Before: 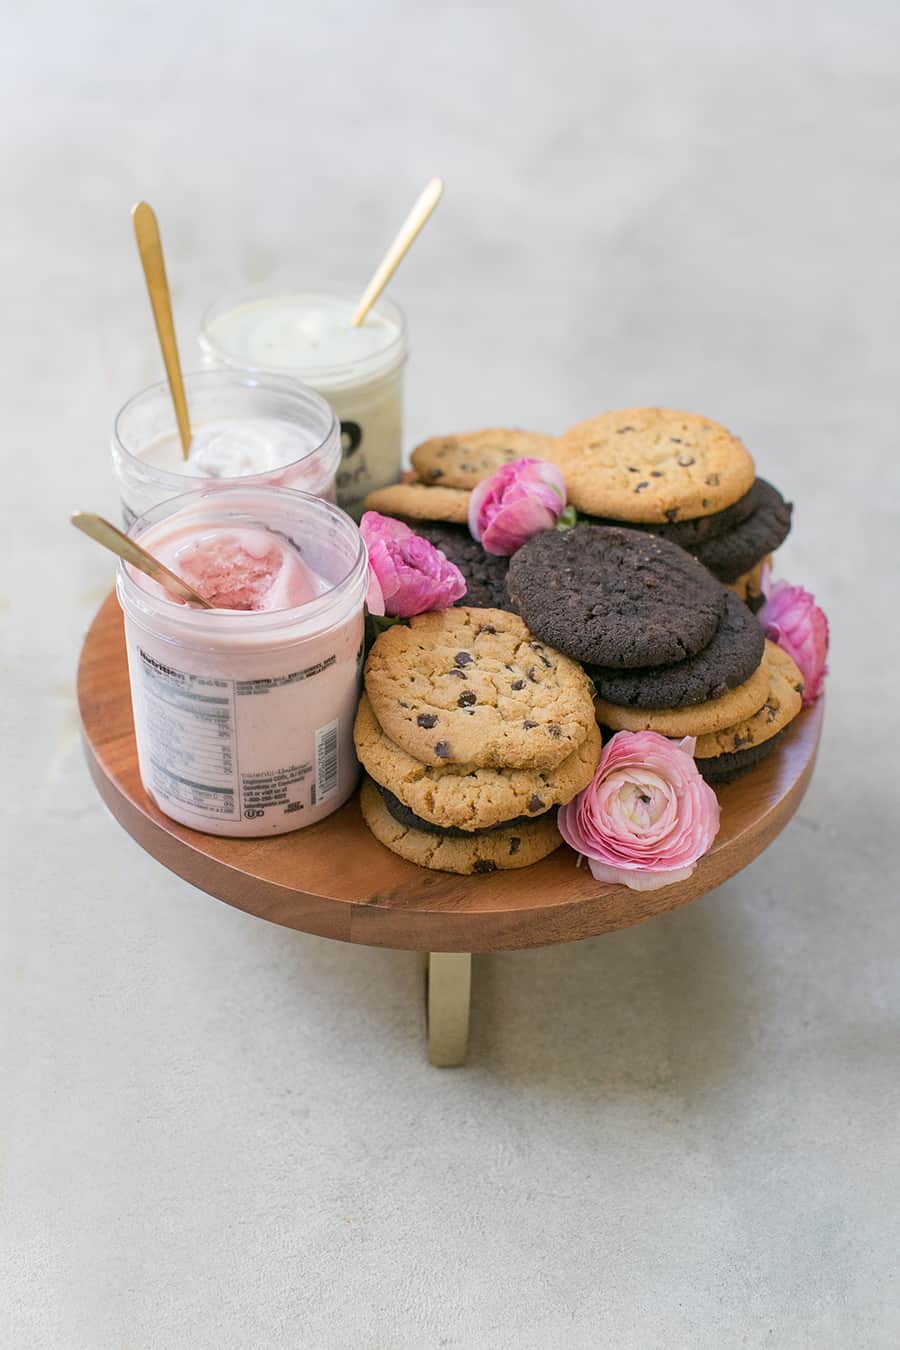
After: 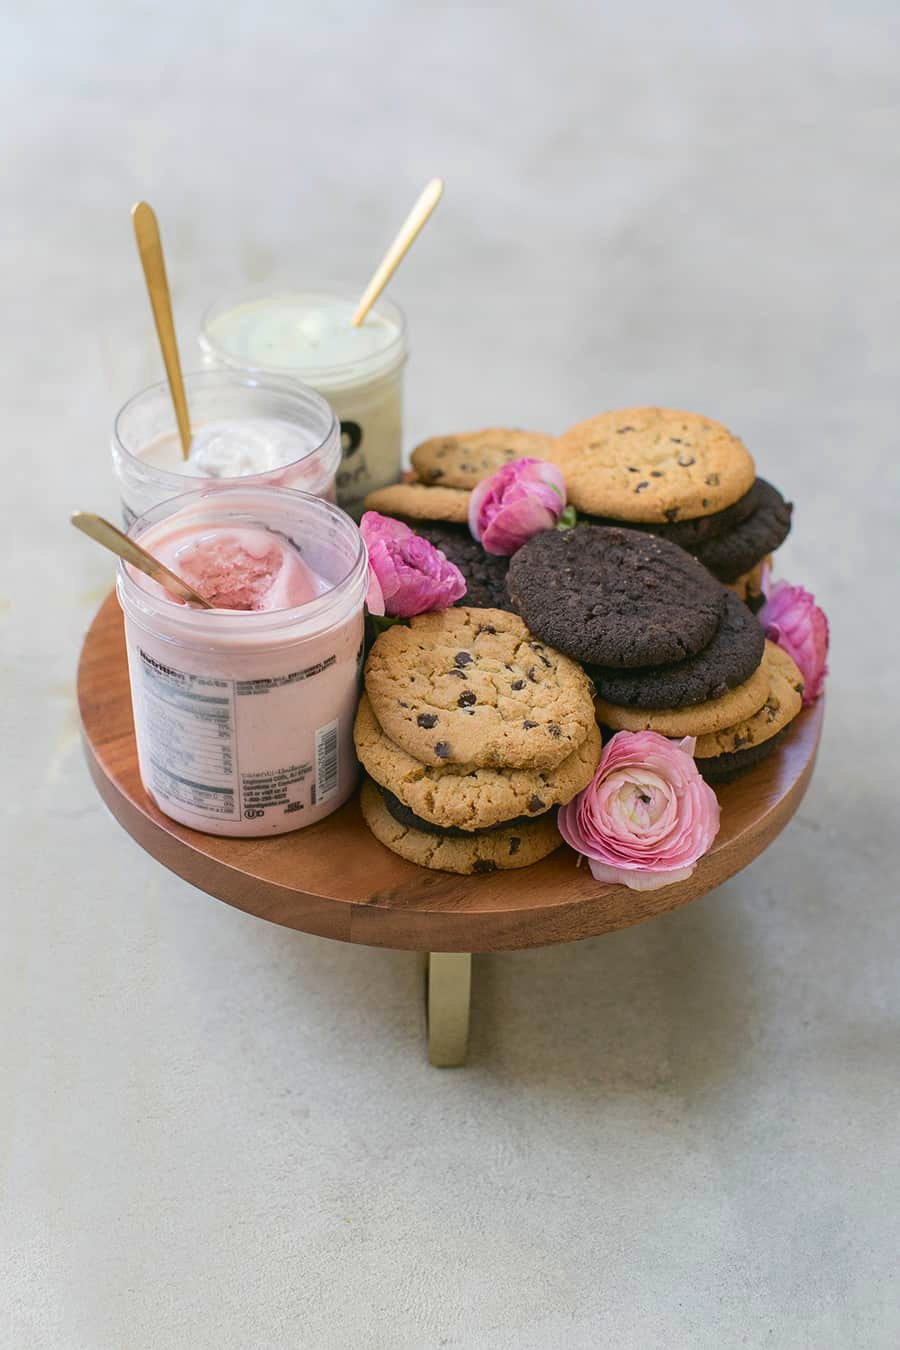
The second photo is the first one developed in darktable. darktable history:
velvia: strength 14.89%
base curve: curves: ch0 [(0, 0) (0.74, 0.67) (1, 1)], preserve colors none
tone curve: curves: ch0 [(0, 0.032) (0.181, 0.156) (0.751, 0.762) (1, 1)], color space Lab, independent channels, preserve colors none
